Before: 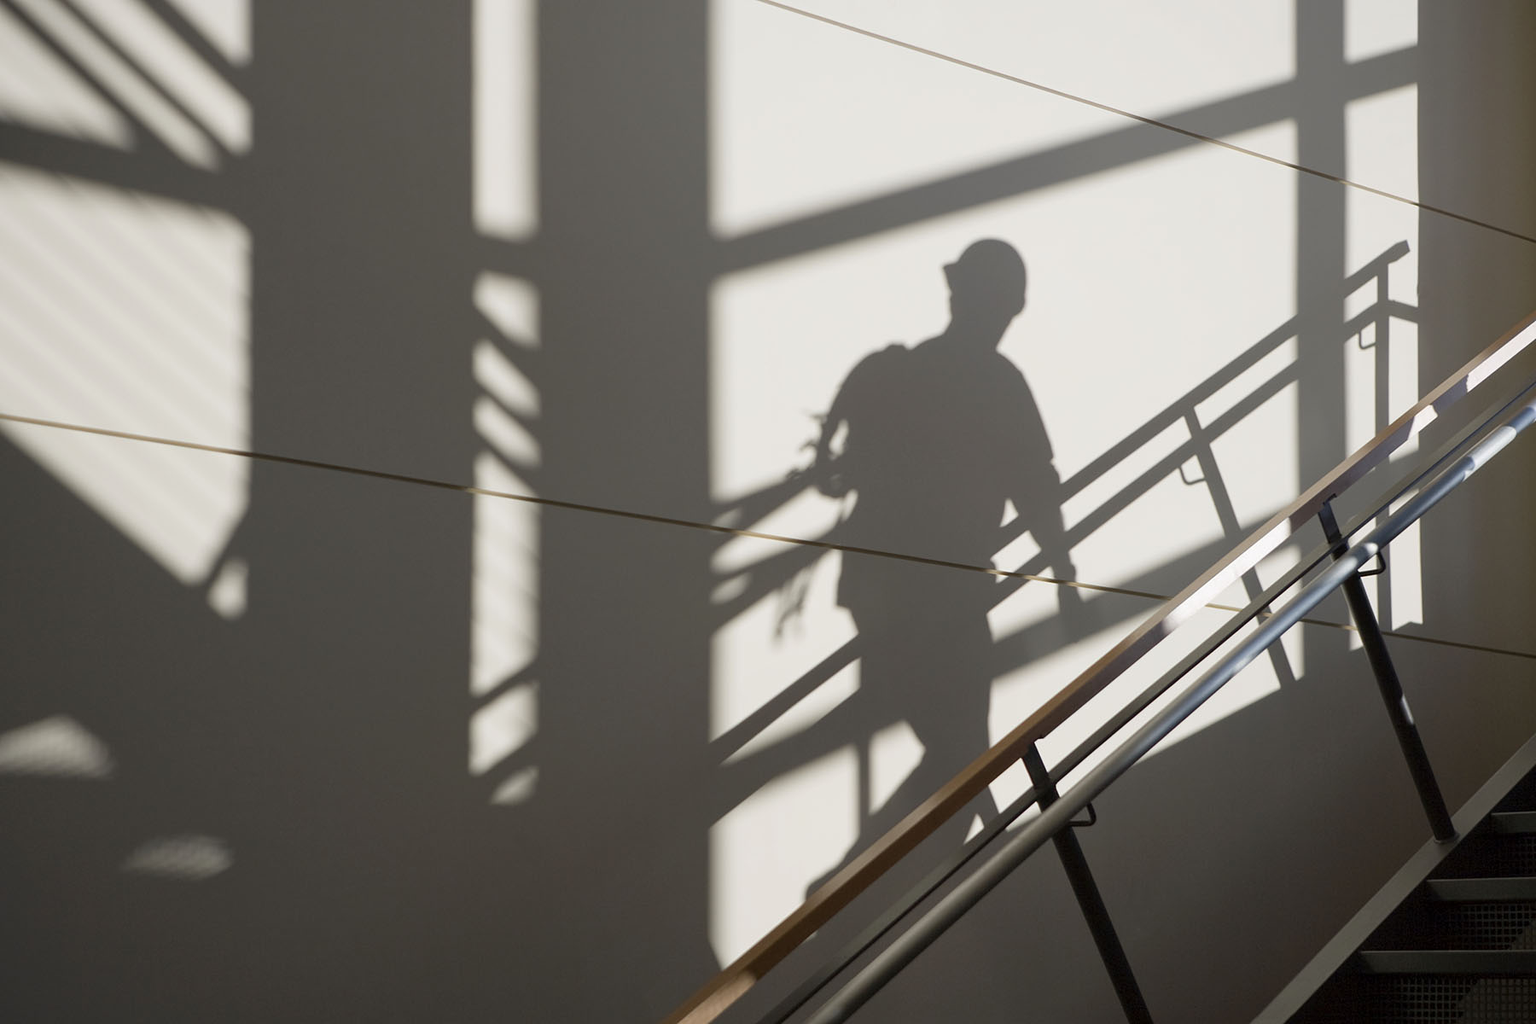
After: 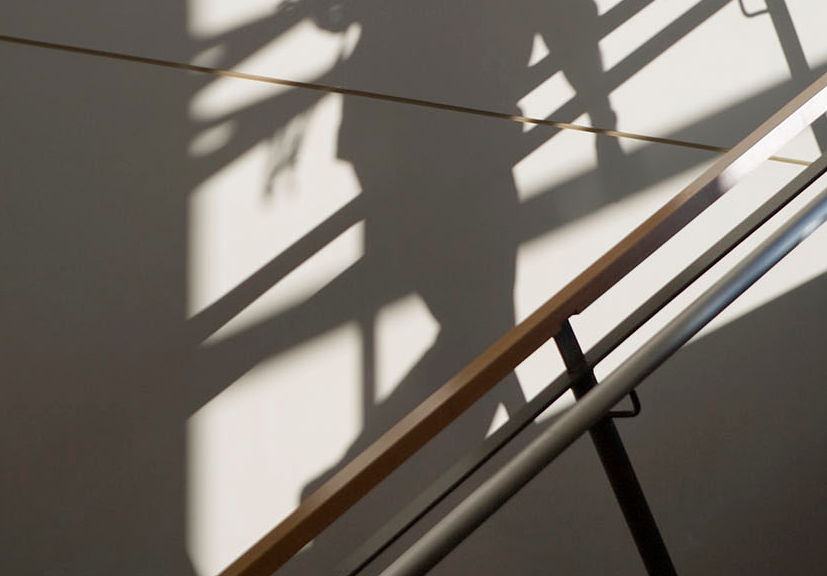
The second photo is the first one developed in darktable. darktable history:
crop: left 35.806%, top 45.949%, right 18.211%, bottom 6.045%
